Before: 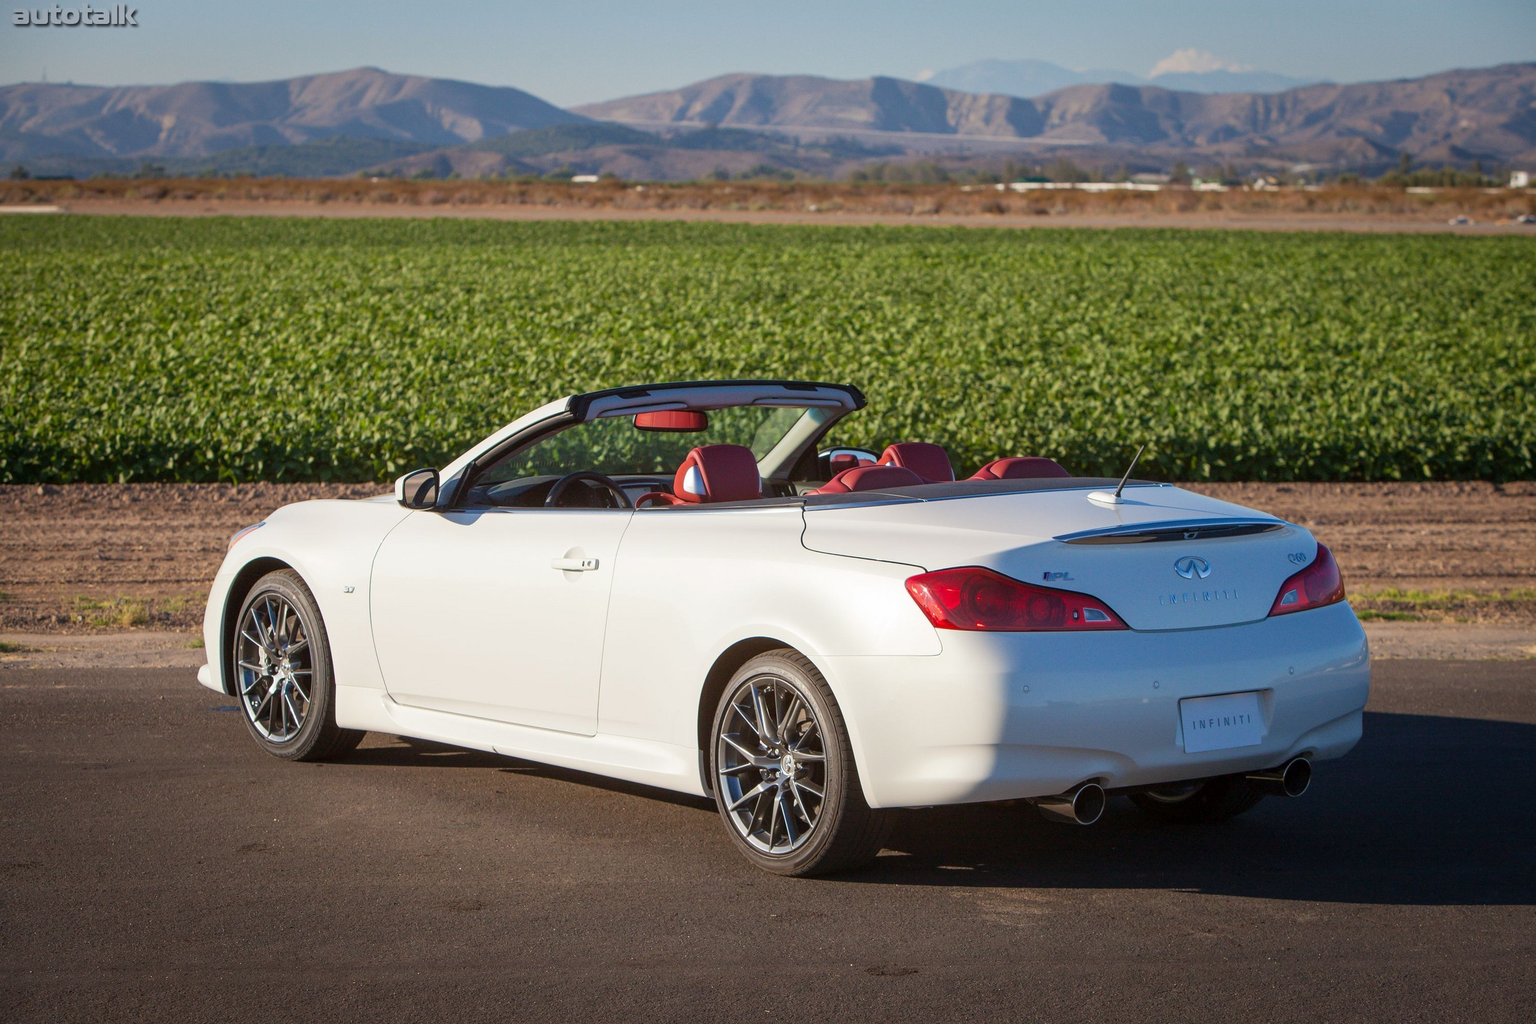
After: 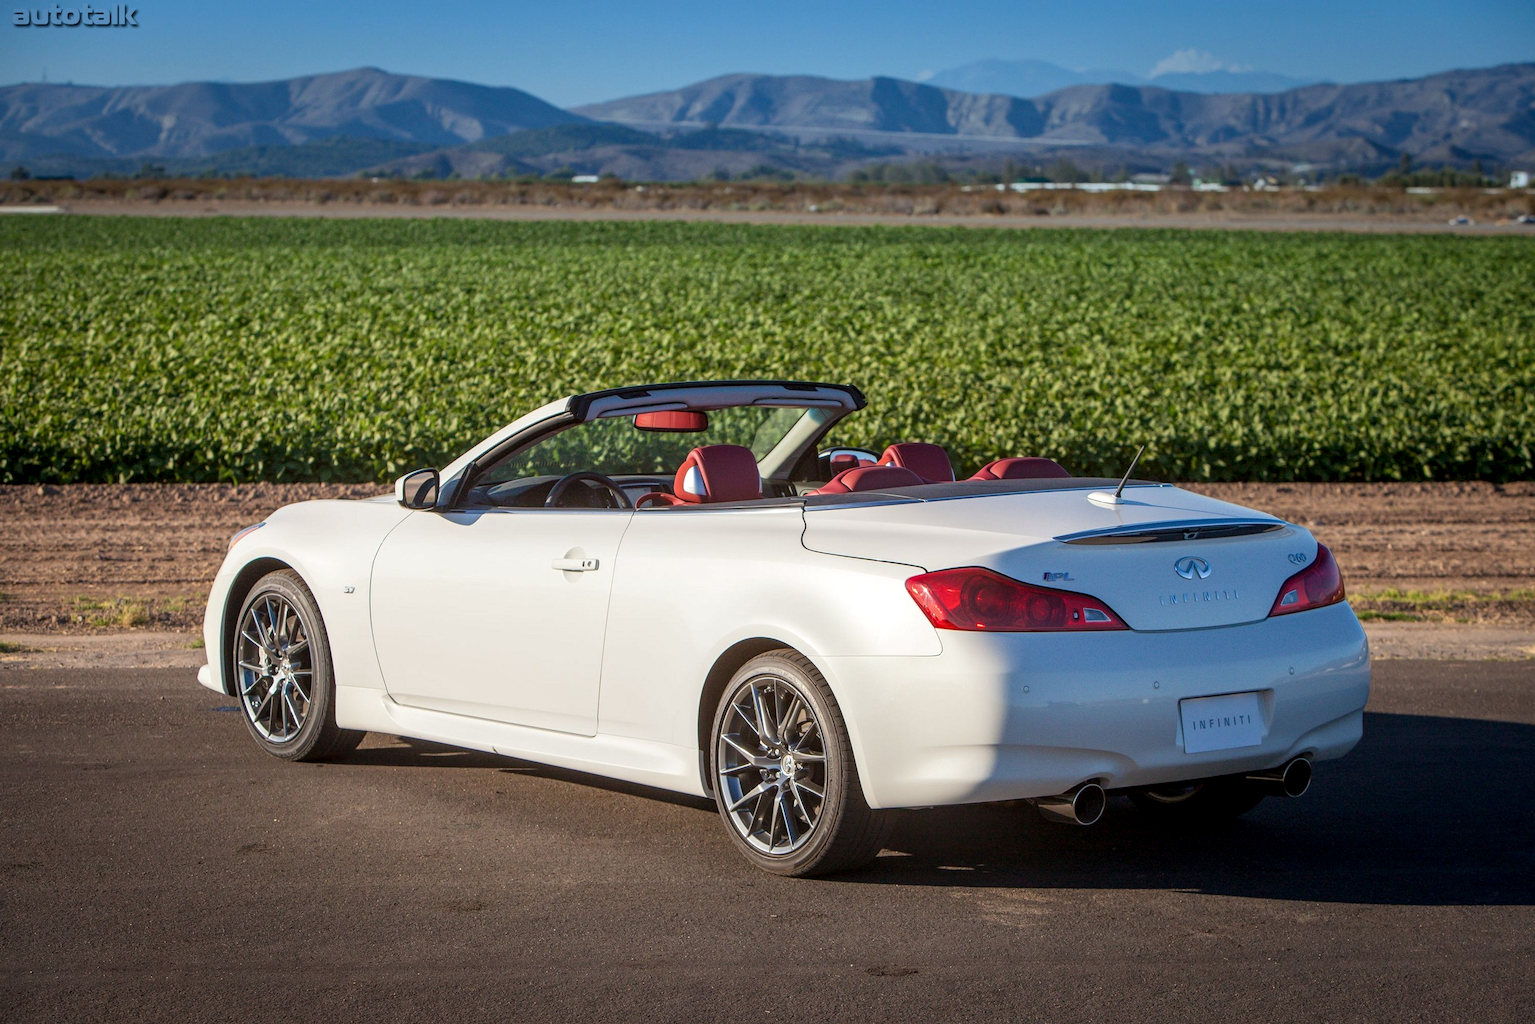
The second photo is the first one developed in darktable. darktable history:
local contrast: detail 130%
graduated density: density 2.02 EV, hardness 44%, rotation 0.374°, offset 8.21, hue 208.8°, saturation 97%
